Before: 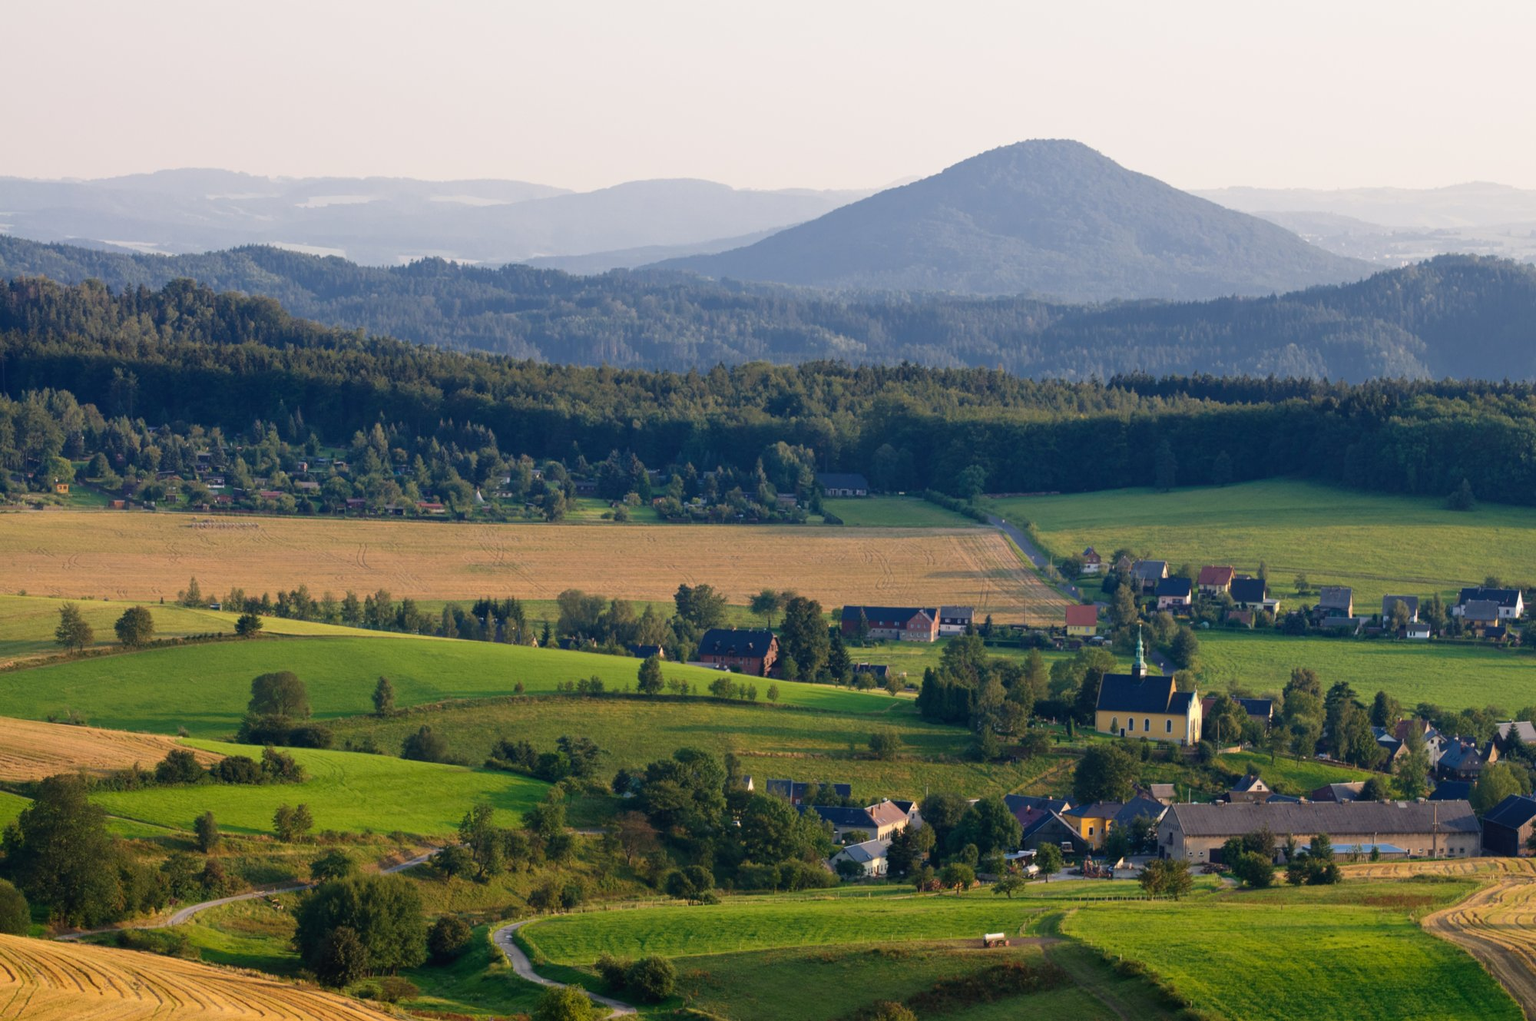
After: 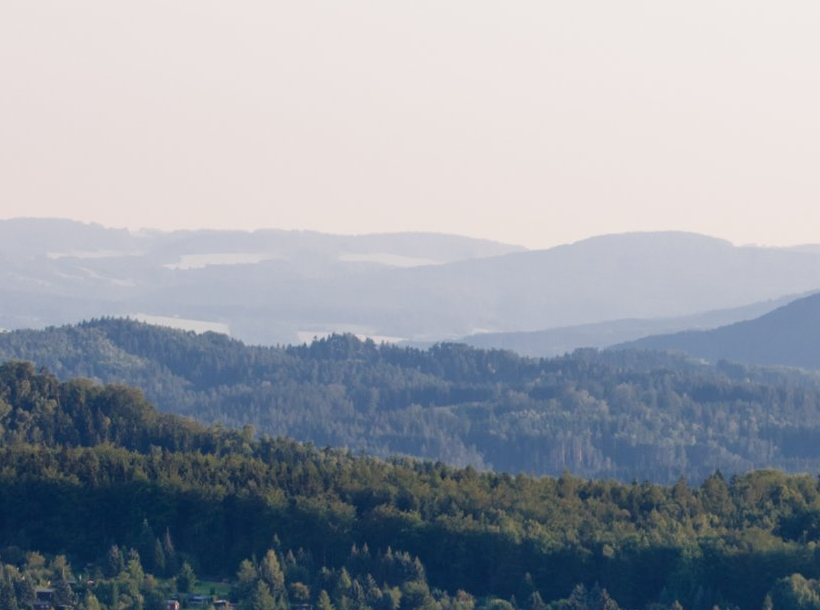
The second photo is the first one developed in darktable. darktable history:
crop and rotate: left 11.071%, top 0.092%, right 47.901%, bottom 53.958%
